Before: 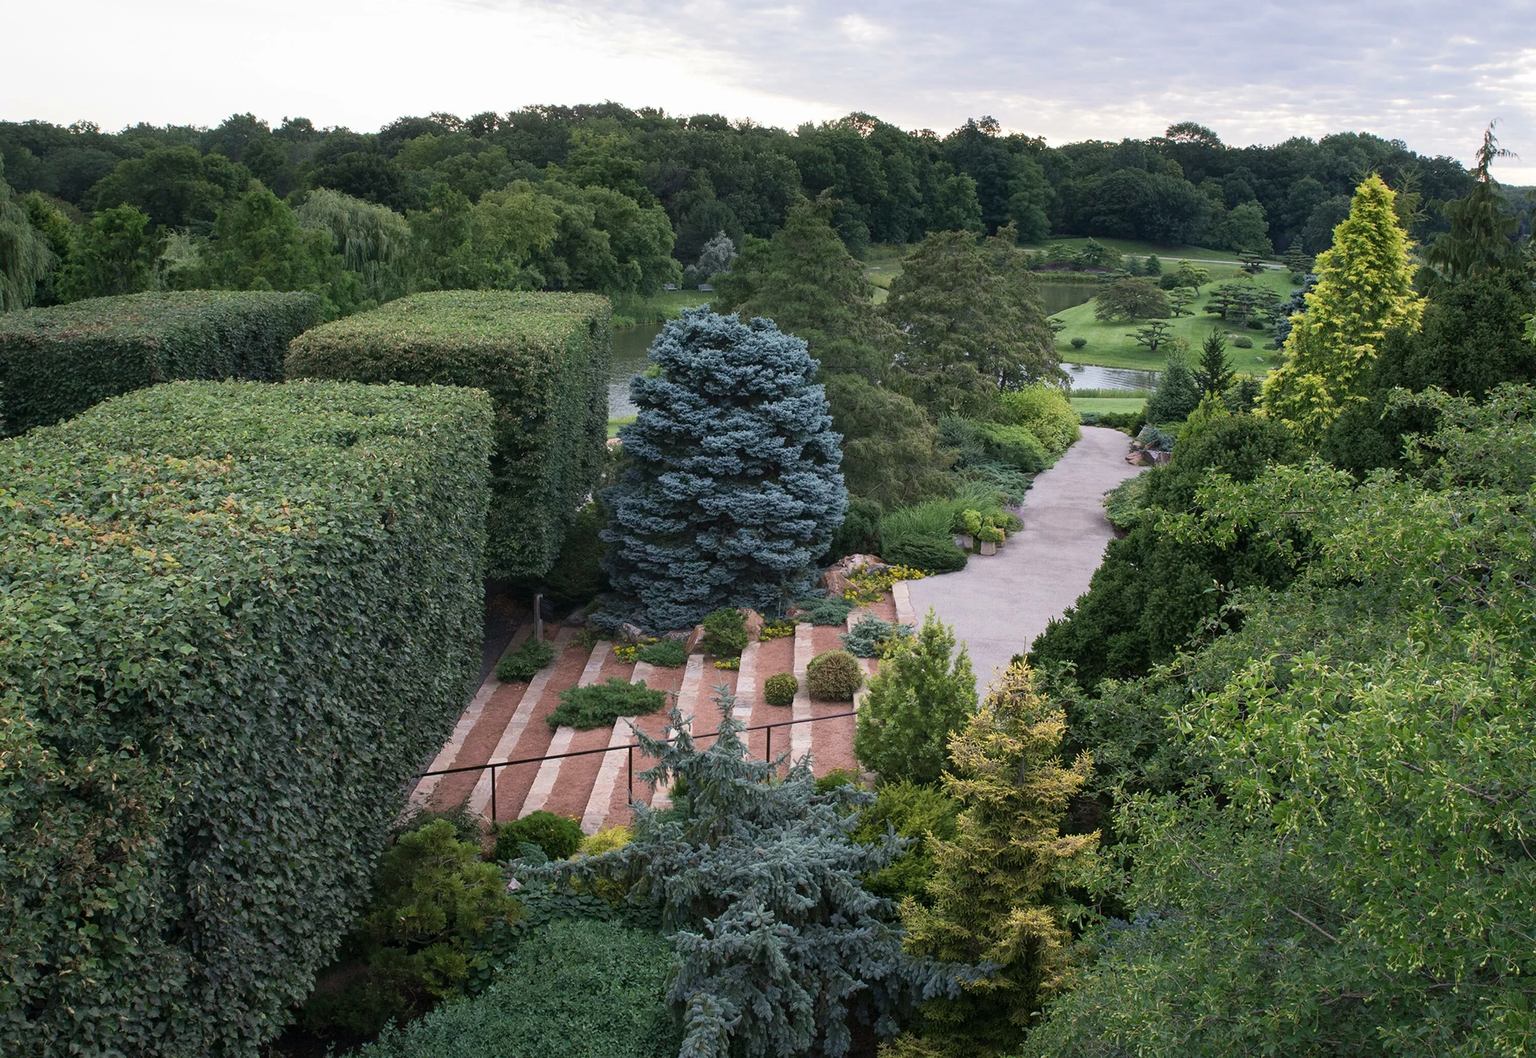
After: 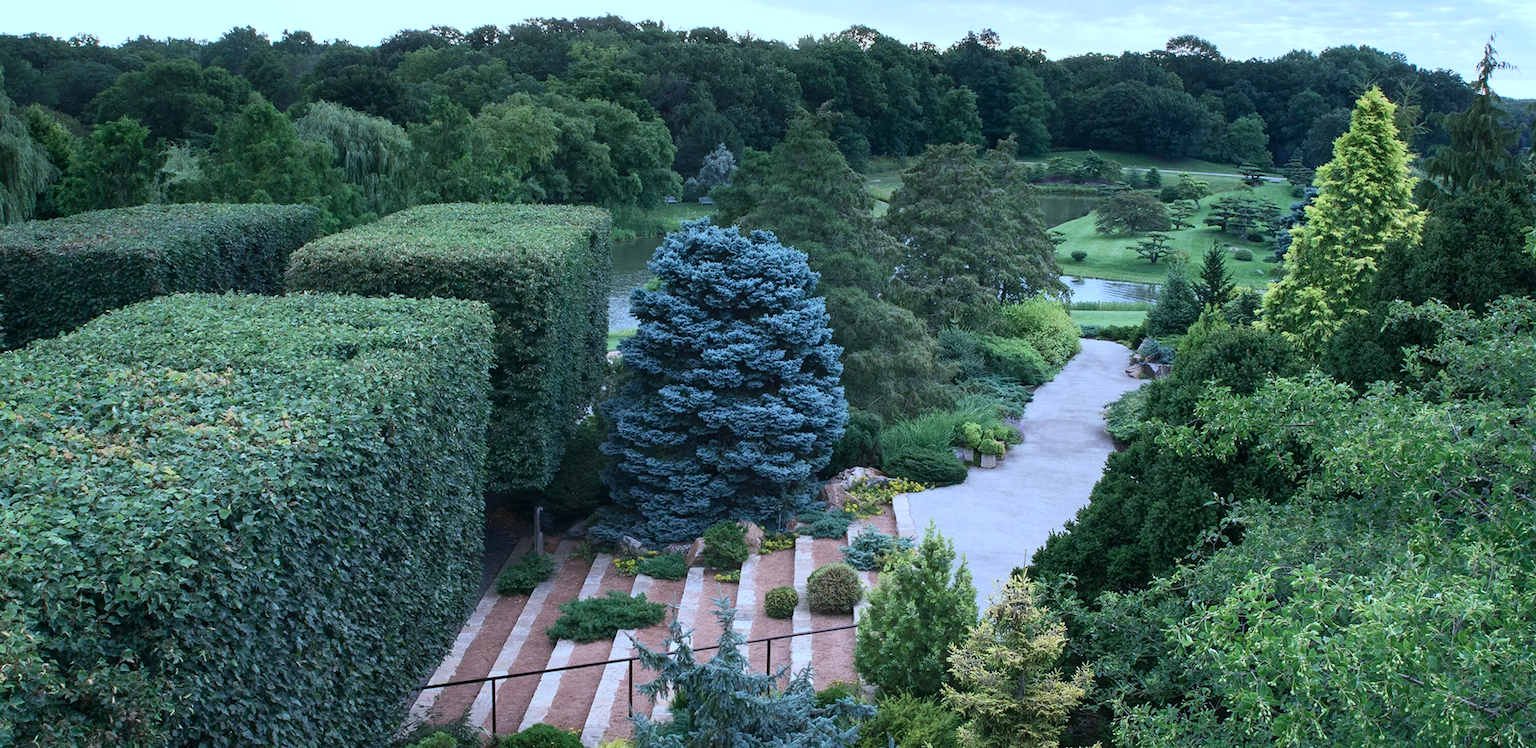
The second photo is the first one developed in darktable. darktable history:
contrast brightness saturation: contrast 0.15, brightness 0.05
crop and rotate: top 8.293%, bottom 20.996%
color calibration: x 0.396, y 0.386, temperature 3669 K
